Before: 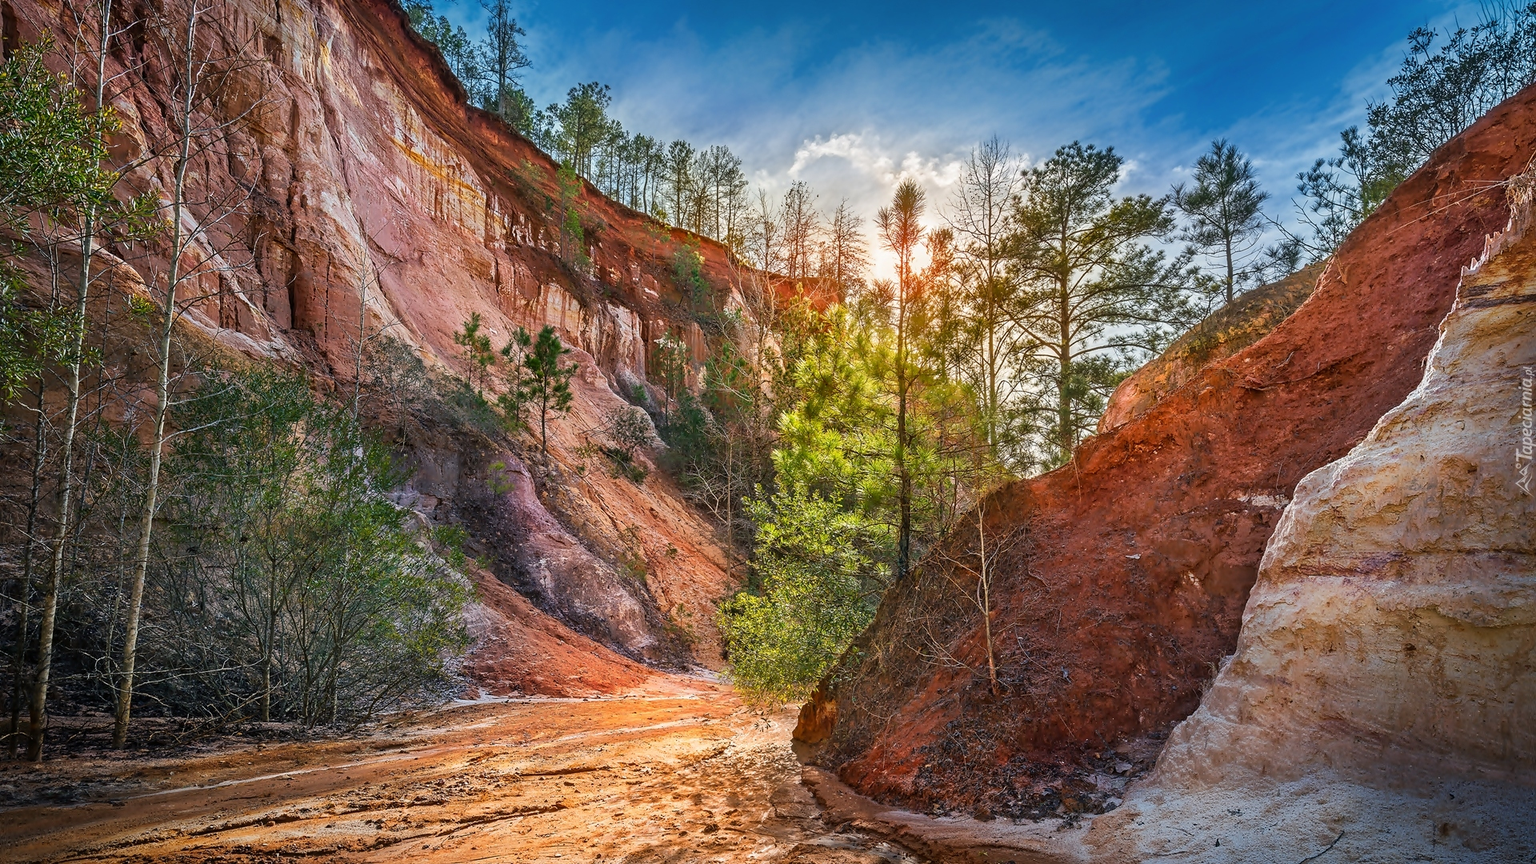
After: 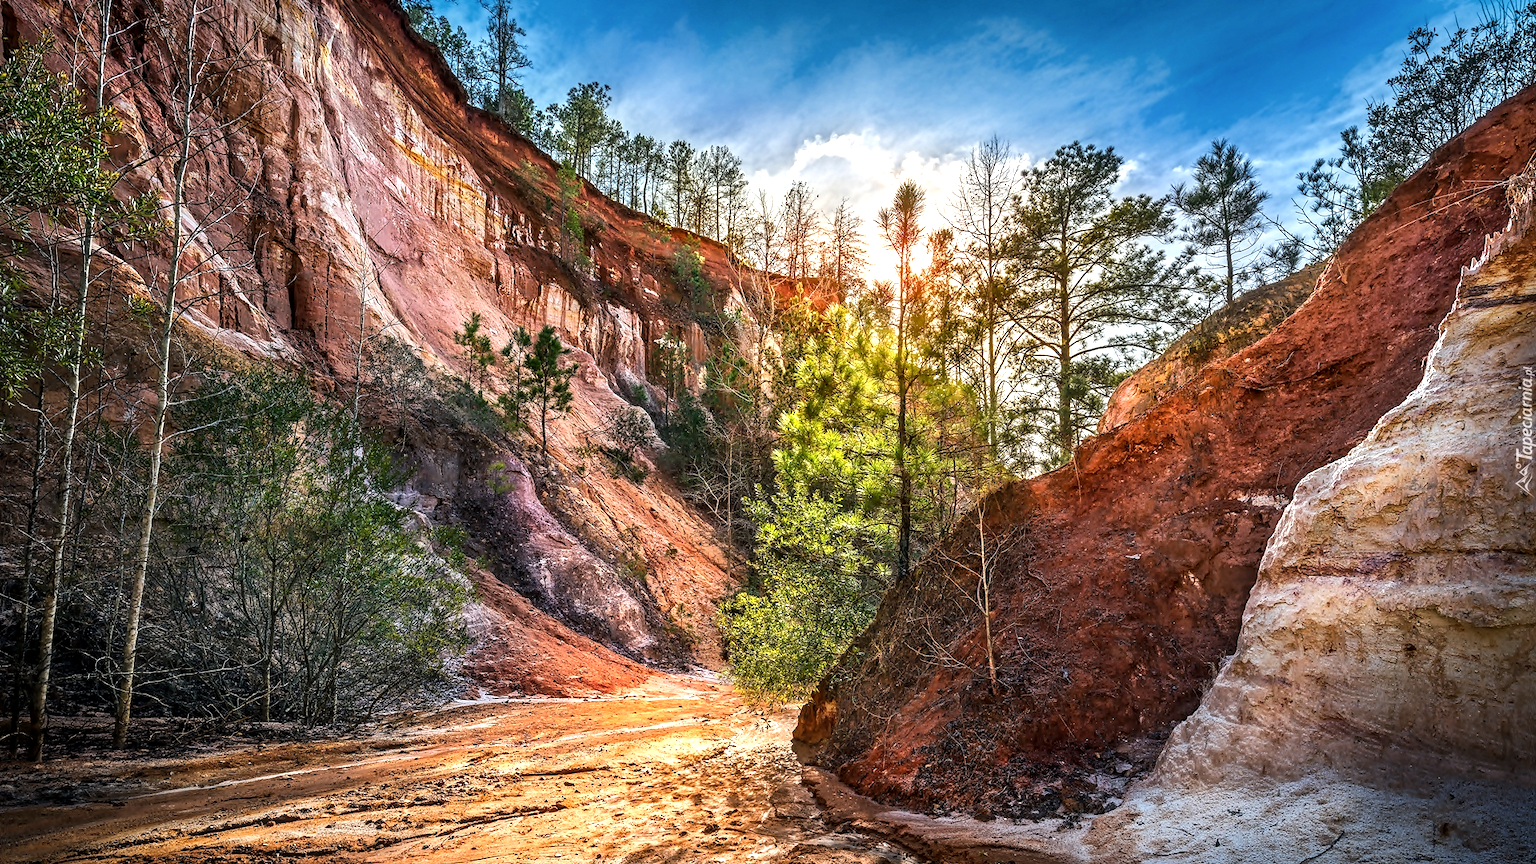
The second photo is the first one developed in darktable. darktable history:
local contrast: on, module defaults
tone equalizer: -8 EV -0.78 EV, -7 EV -0.701 EV, -6 EV -0.569 EV, -5 EV -0.388 EV, -3 EV 0.367 EV, -2 EV 0.6 EV, -1 EV 0.686 EV, +0 EV 0.72 EV, edges refinement/feathering 500, mask exposure compensation -1.57 EV, preserve details no
